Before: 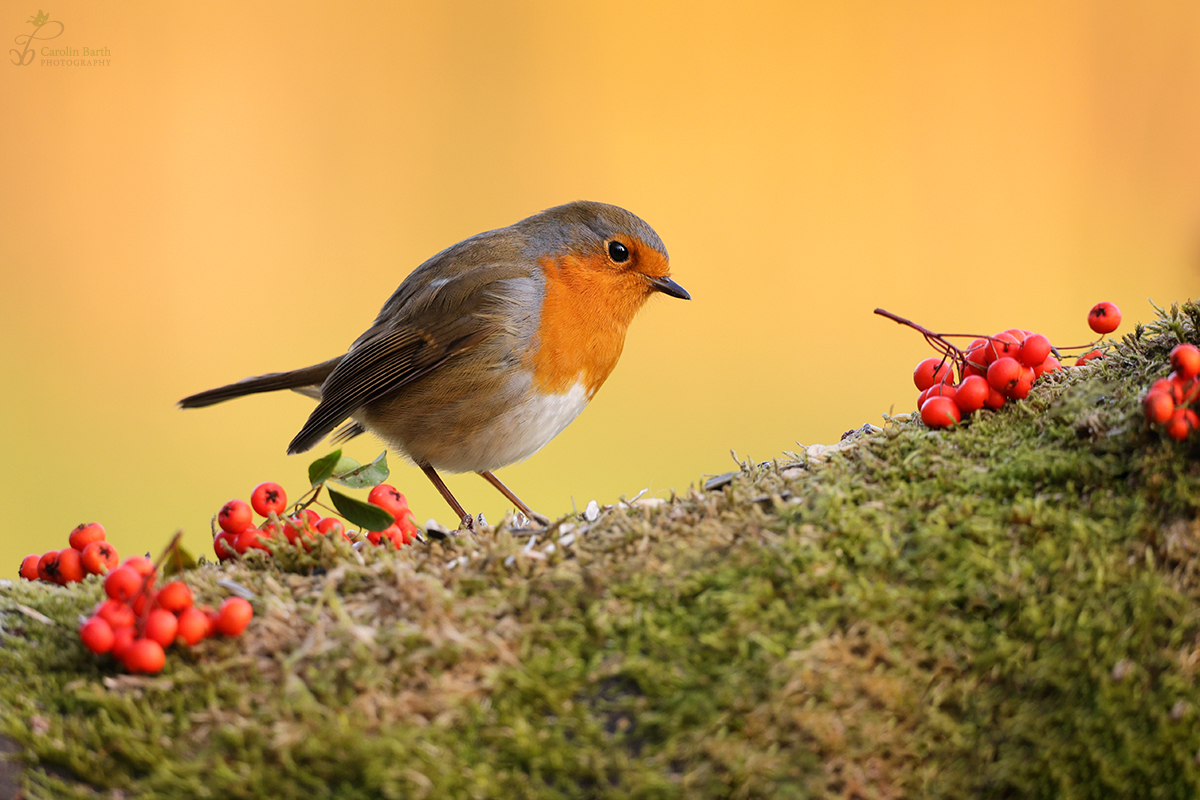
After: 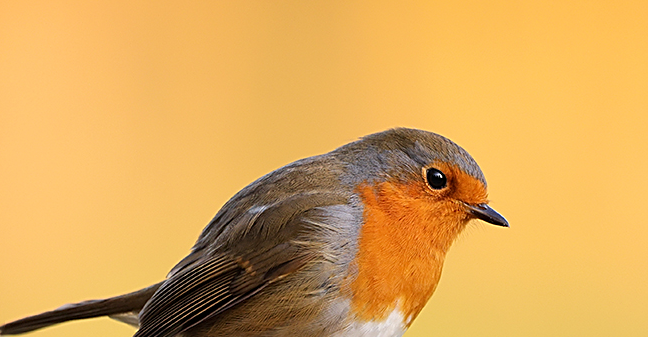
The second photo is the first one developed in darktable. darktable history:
crop: left 15.237%, top 9.178%, right 30.727%, bottom 48.642%
sharpen: amount 0.491
